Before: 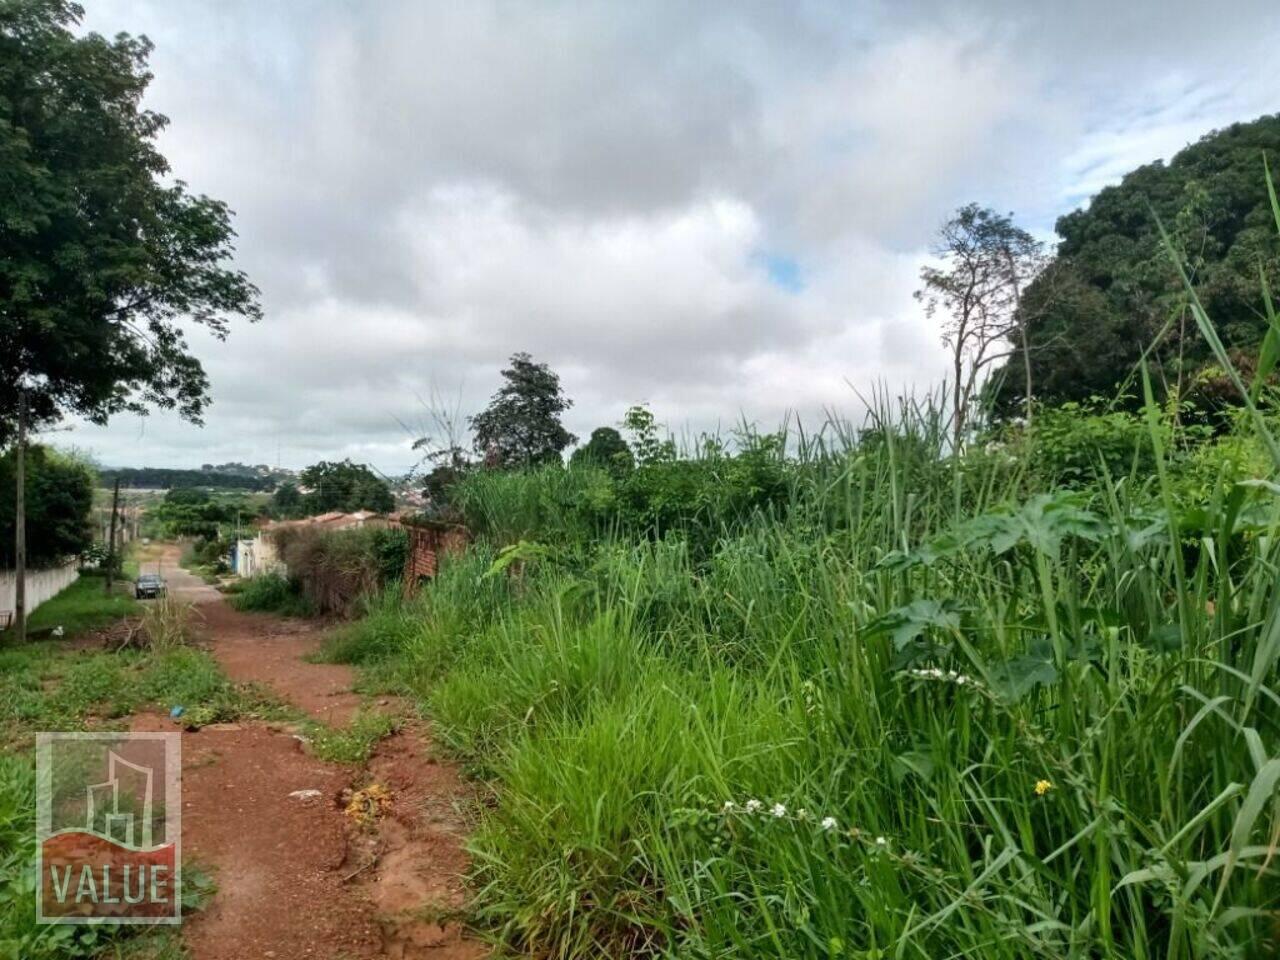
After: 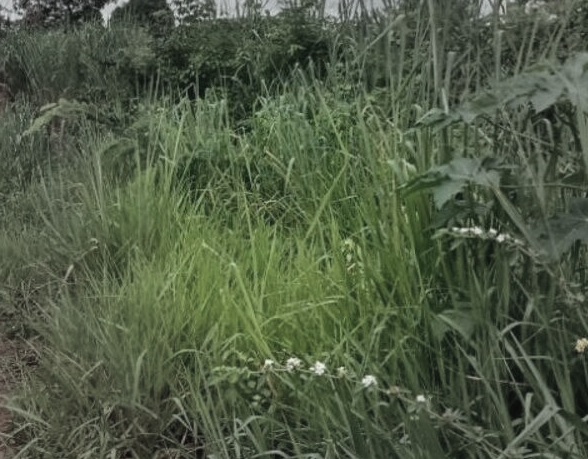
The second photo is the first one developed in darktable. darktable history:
vignetting: fall-off start 39.17%, fall-off radius 40.1%, brightness -0.215
crop: left 35.954%, top 46.119%, right 18.072%, bottom 5.999%
contrast brightness saturation: contrast -0.058, saturation -0.417
